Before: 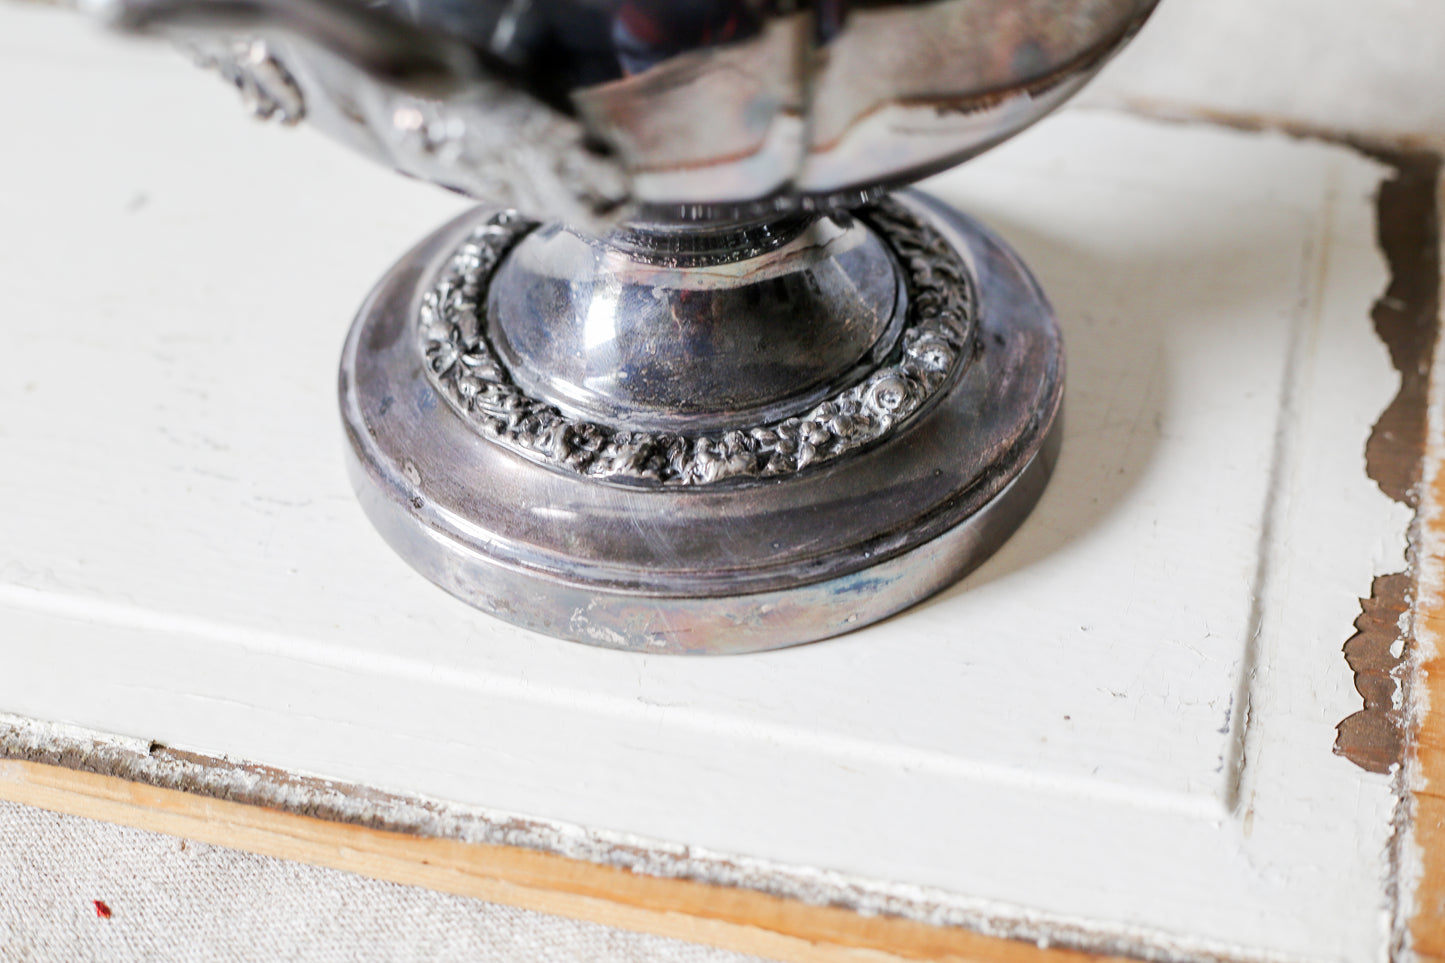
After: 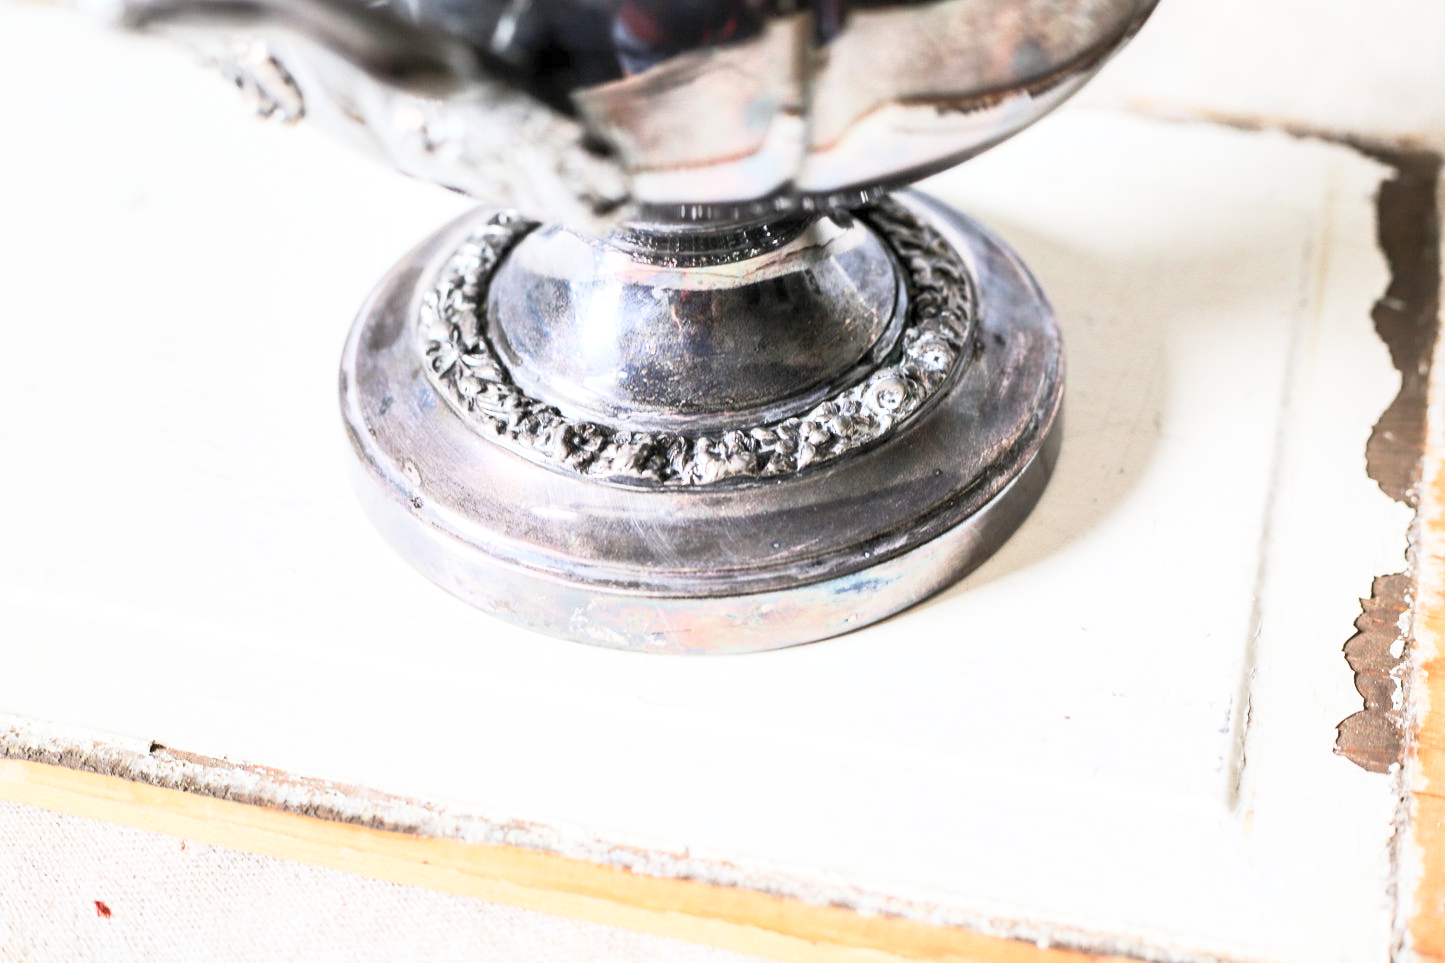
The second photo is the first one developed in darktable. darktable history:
local contrast: highlights 100%, shadows 100%, detail 120%, midtone range 0.2
contrast brightness saturation: contrast 0.39, brightness 0.53
